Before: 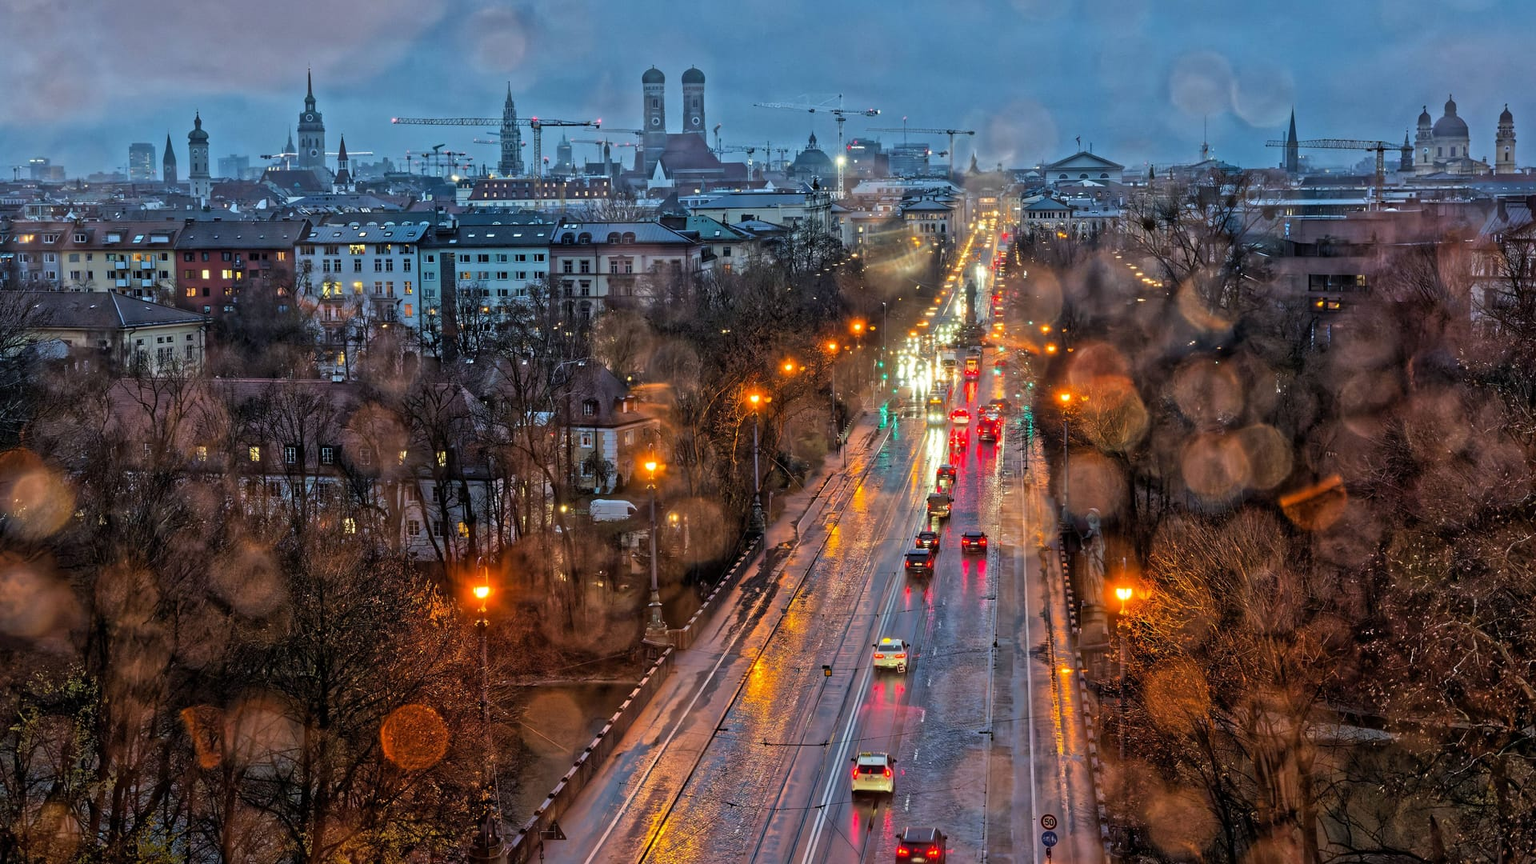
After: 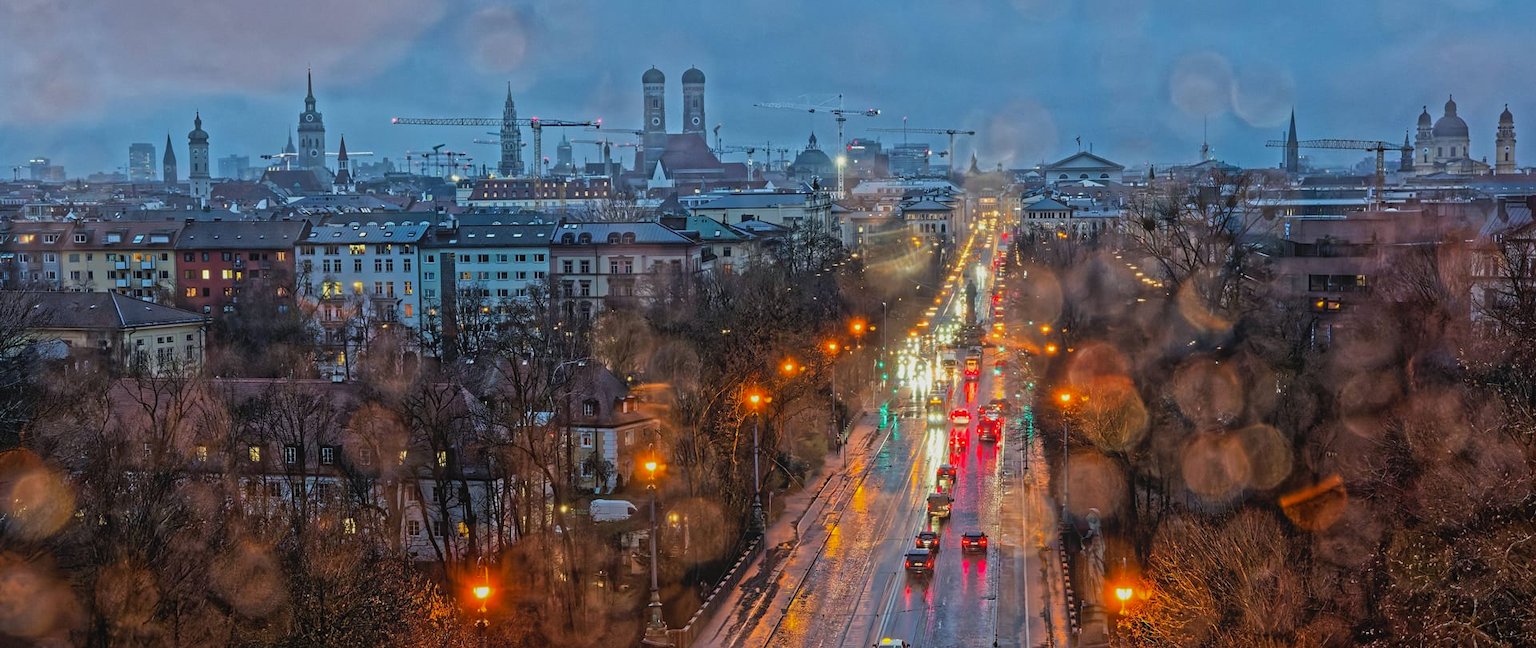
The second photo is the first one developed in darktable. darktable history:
contrast equalizer: y [[0.439, 0.44, 0.442, 0.457, 0.493, 0.498], [0.5 ×6], [0.5 ×6], [0 ×6], [0 ×6]]
crop: bottom 24.967%
